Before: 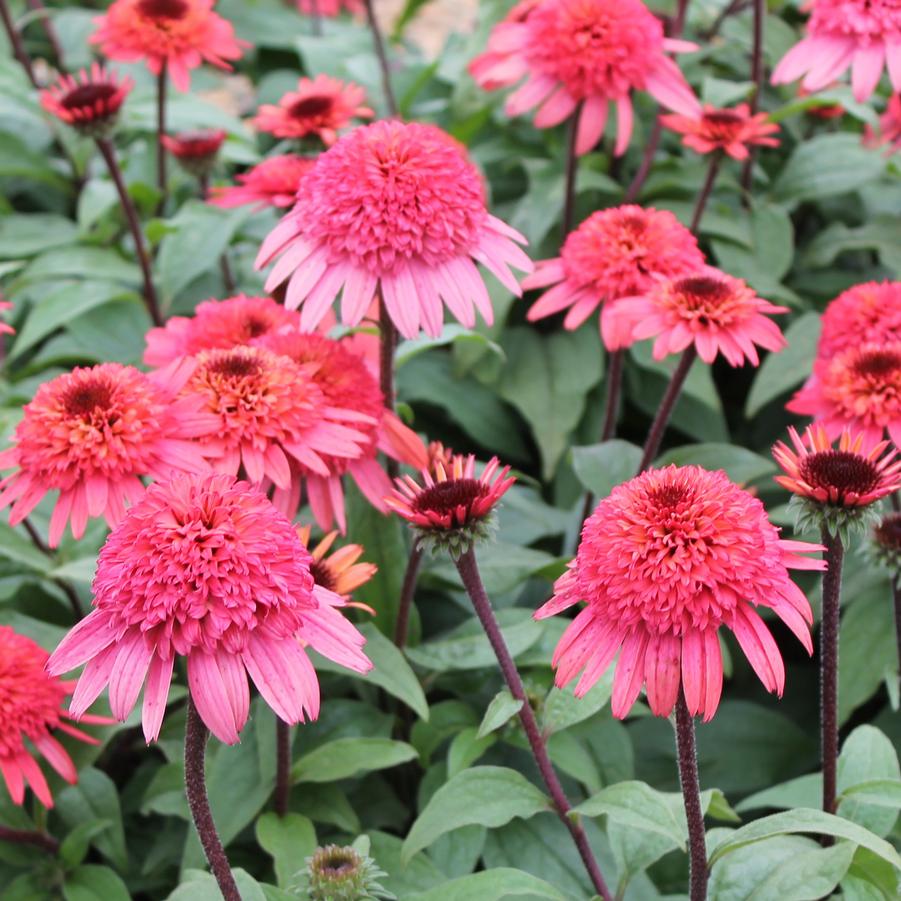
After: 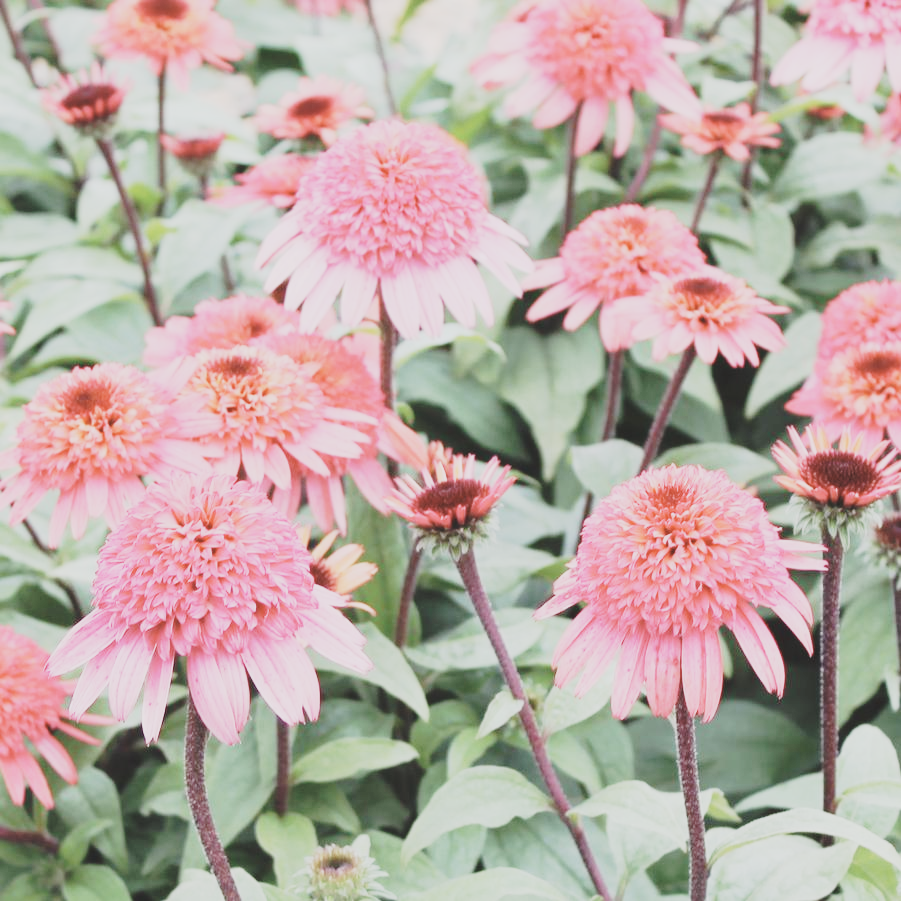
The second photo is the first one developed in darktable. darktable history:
exposure: black level correction 0, exposure 1.1 EV, compensate highlight preservation false
contrast brightness saturation: contrast -0.26, saturation -0.43
base curve: curves: ch0 [(0, 0) (0.028, 0.03) (0.121, 0.232) (0.46, 0.748) (0.859, 0.968) (1, 1)], preserve colors none
